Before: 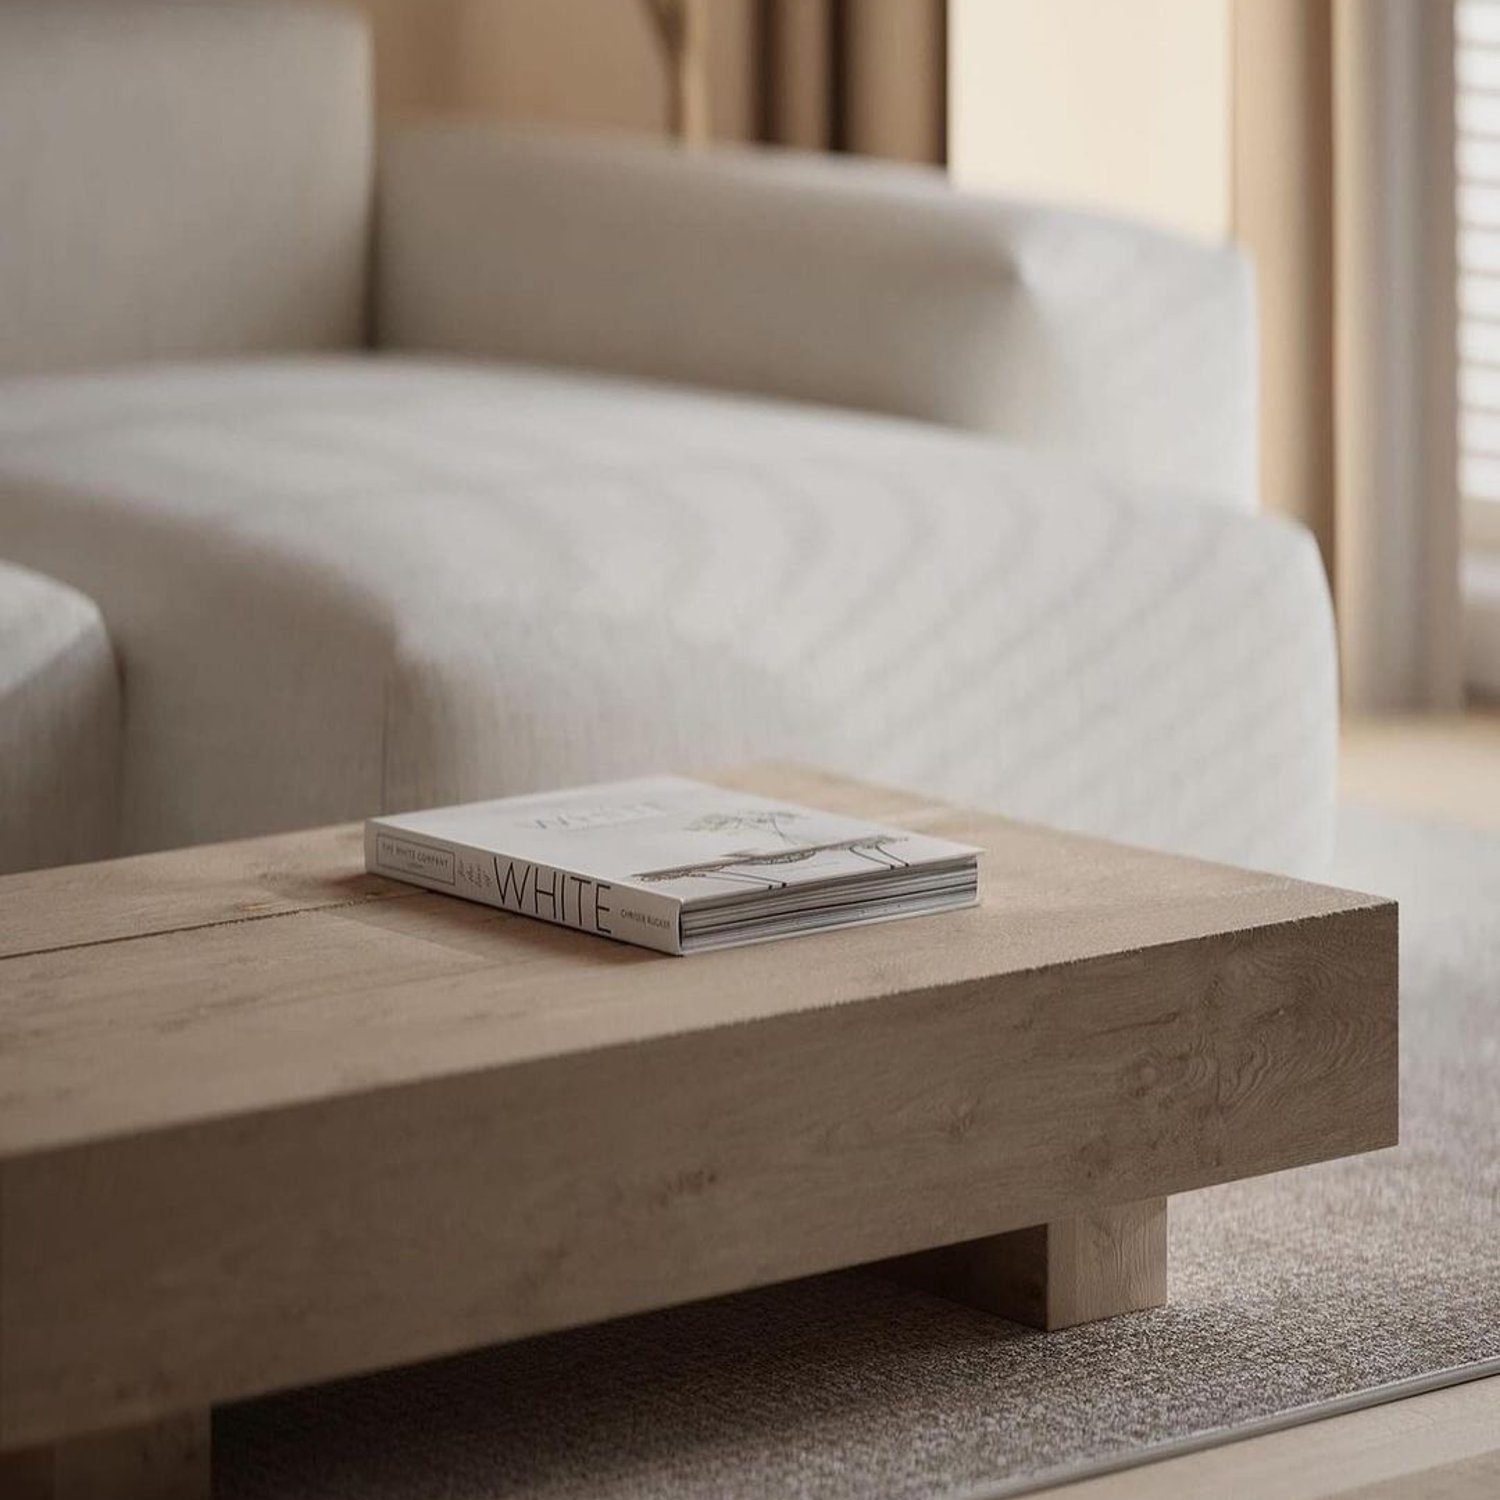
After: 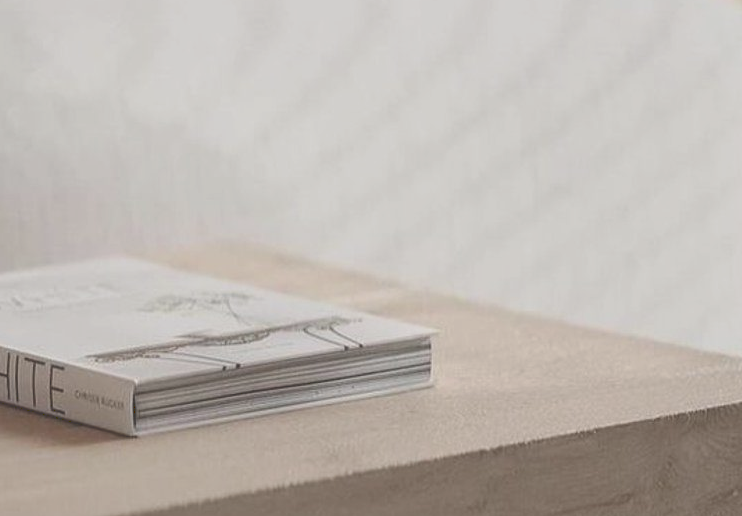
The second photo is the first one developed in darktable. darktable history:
crop: left 36.453%, top 34.64%, right 13.203%, bottom 30.912%
tone curve: curves: ch0 [(0, 0) (0.003, 0.238) (0.011, 0.238) (0.025, 0.242) (0.044, 0.256) (0.069, 0.277) (0.1, 0.294) (0.136, 0.315) (0.177, 0.345) (0.224, 0.379) (0.277, 0.419) (0.335, 0.463) (0.399, 0.511) (0.468, 0.566) (0.543, 0.627) (0.623, 0.687) (0.709, 0.75) (0.801, 0.824) (0.898, 0.89) (1, 1)], preserve colors none
